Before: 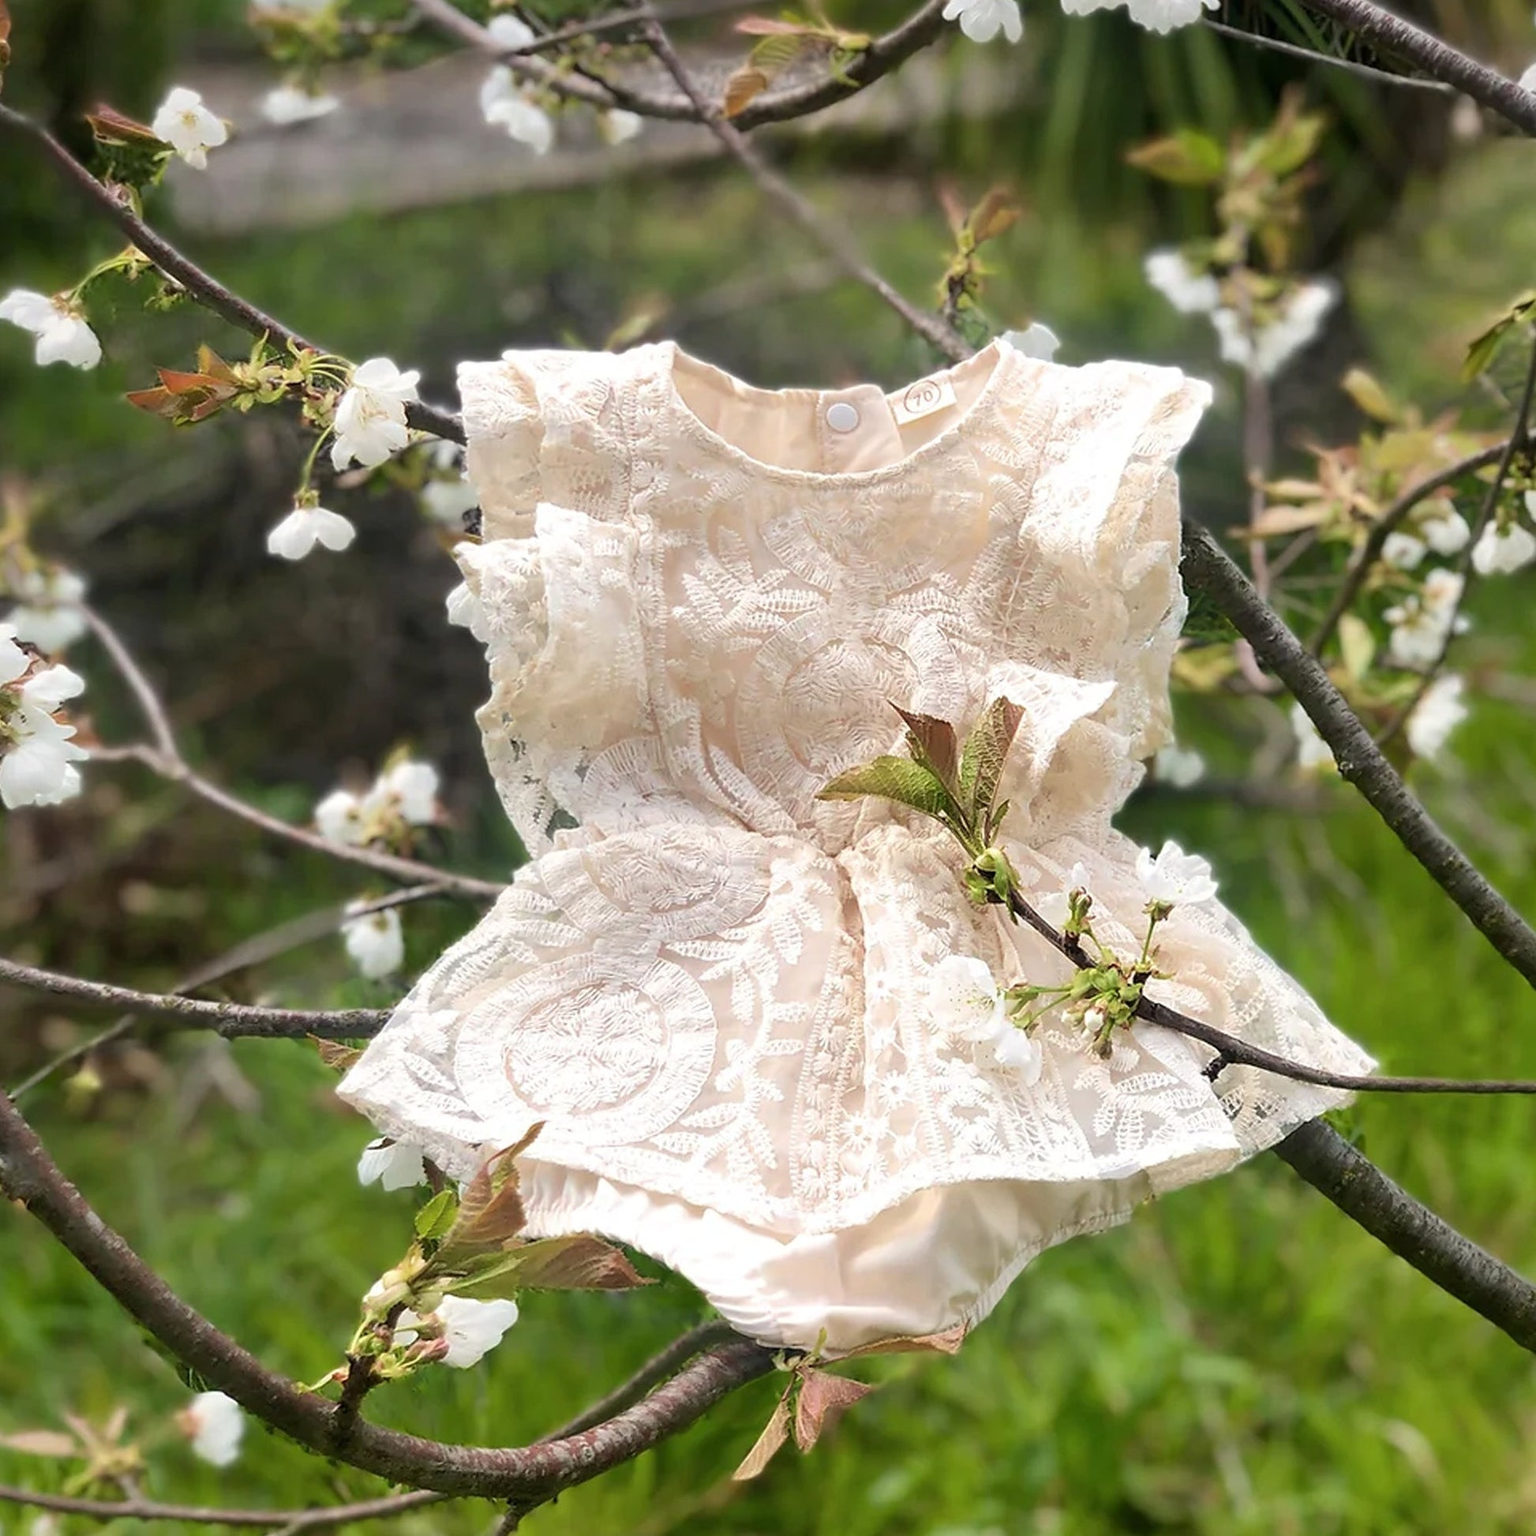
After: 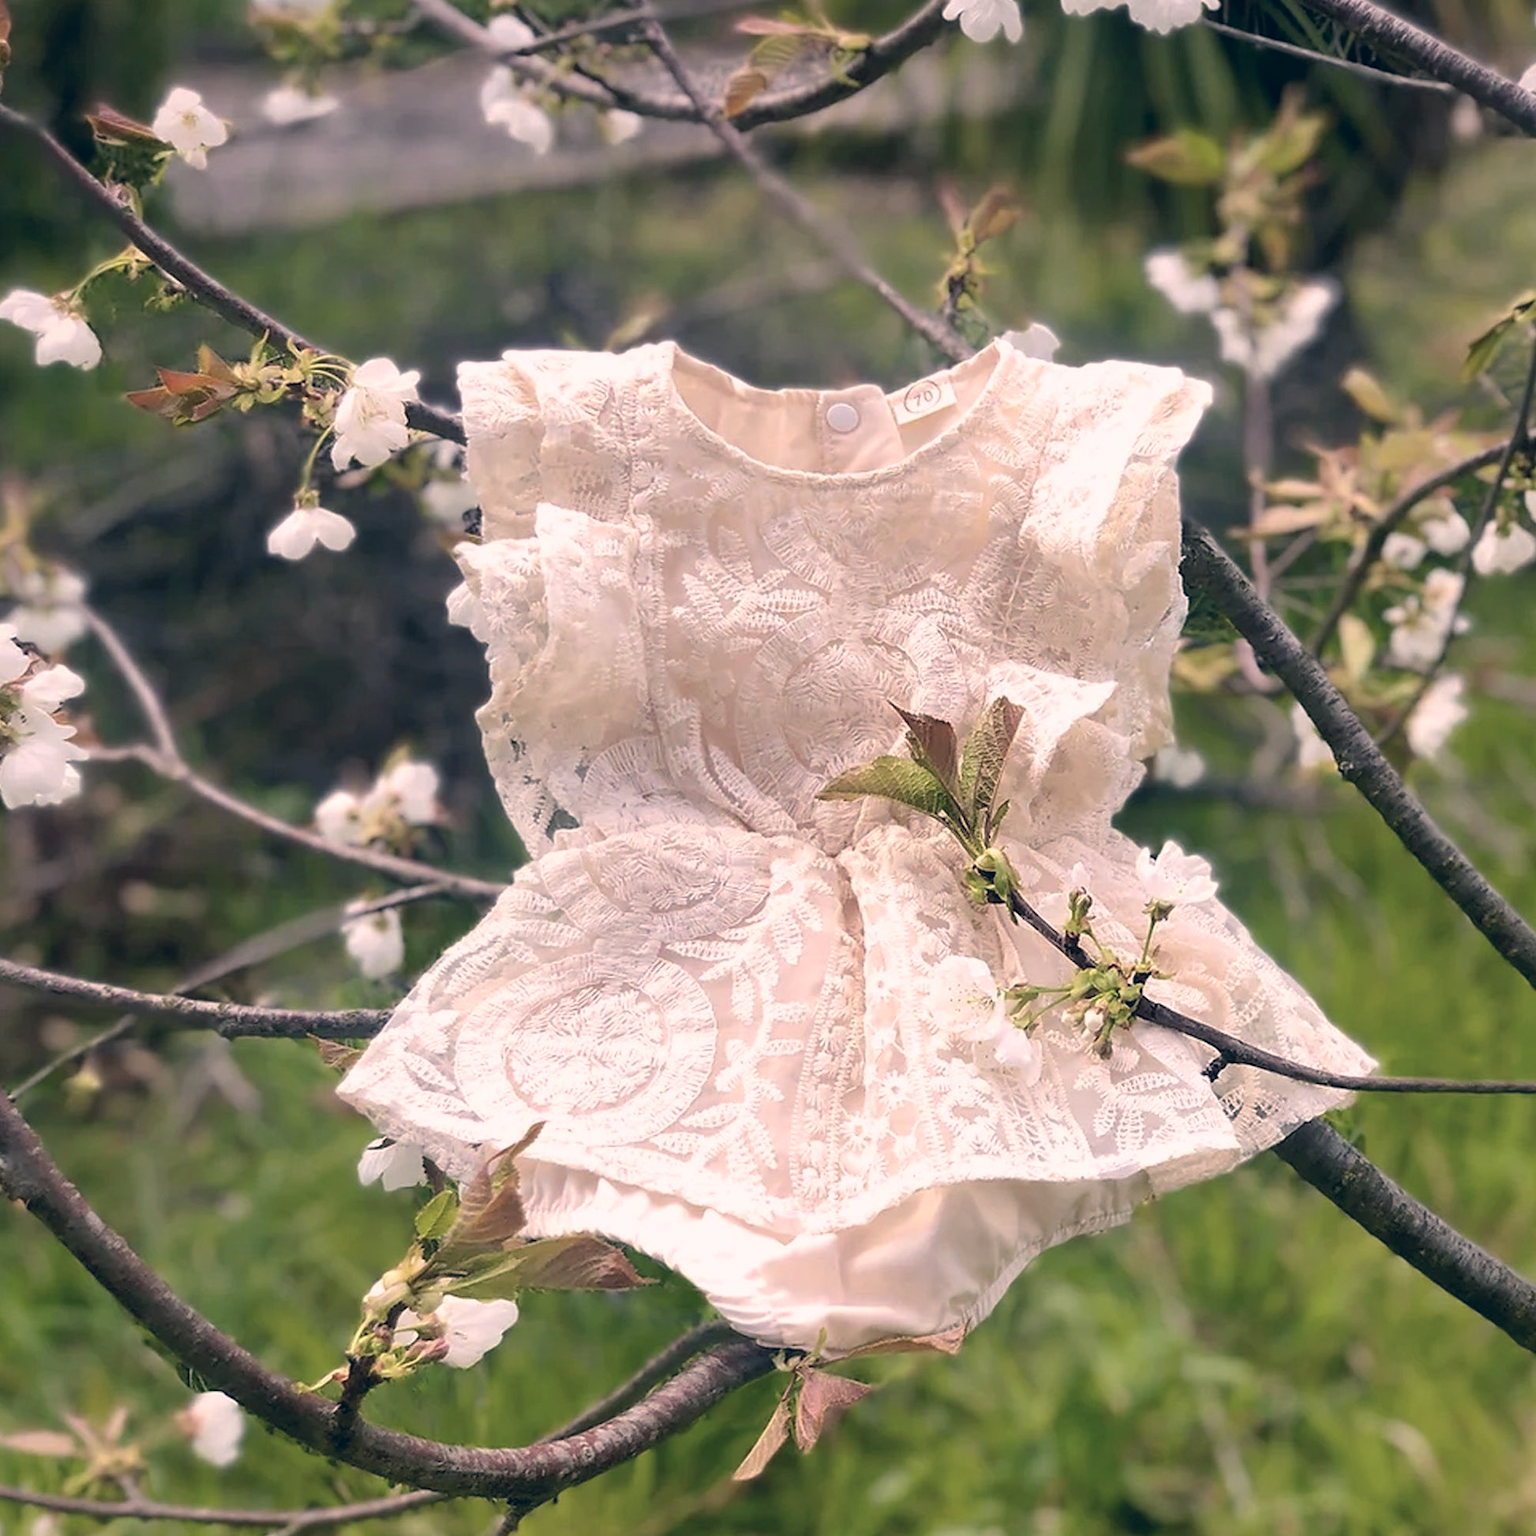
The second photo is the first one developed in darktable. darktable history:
tone curve: curves: ch0 [(0, 0) (0.003, 0.032) (0.011, 0.034) (0.025, 0.039) (0.044, 0.055) (0.069, 0.078) (0.1, 0.111) (0.136, 0.147) (0.177, 0.191) (0.224, 0.238) (0.277, 0.291) (0.335, 0.35) (0.399, 0.41) (0.468, 0.48) (0.543, 0.547) (0.623, 0.621) (0.709, 0.699) (0.801, 0.789) (0.898, 0.884) (1, 1)], preserve colors none
color correction: highlights a* 14, highlights b* 6.09, shadows a* -5.41, shadows b* -15.48, saturation 0.856
